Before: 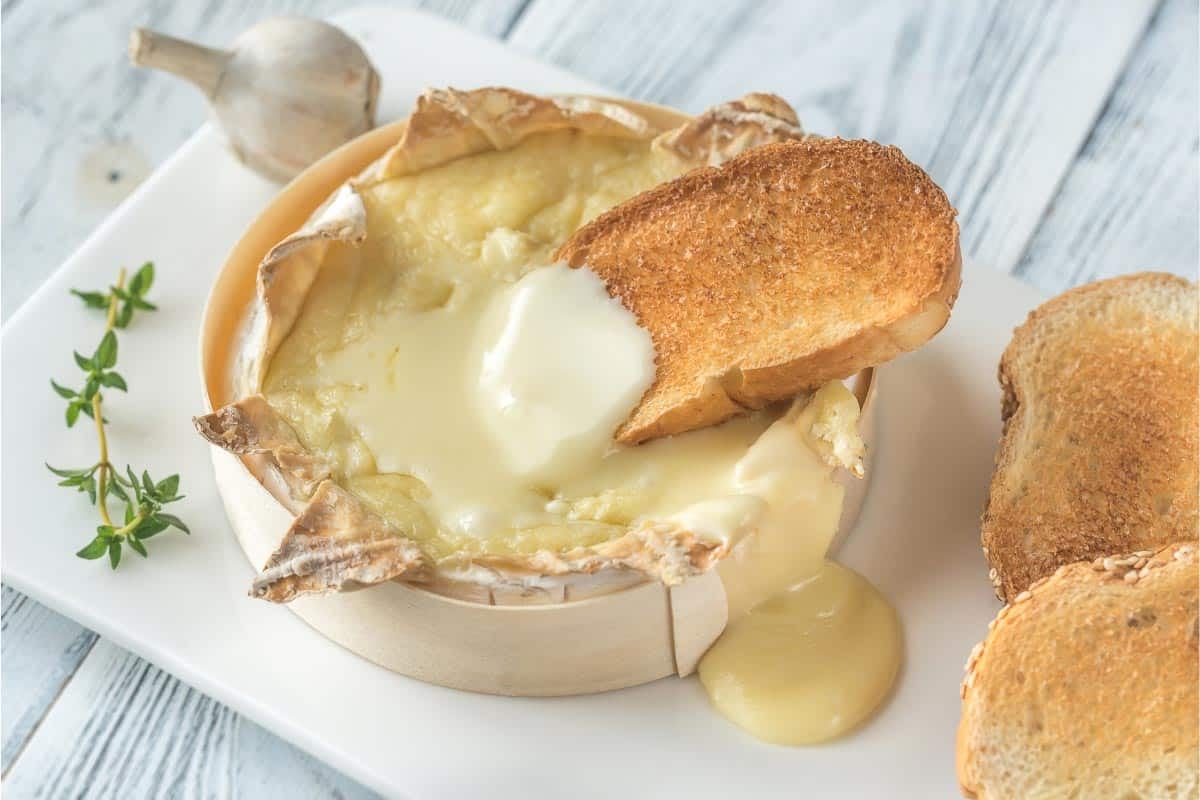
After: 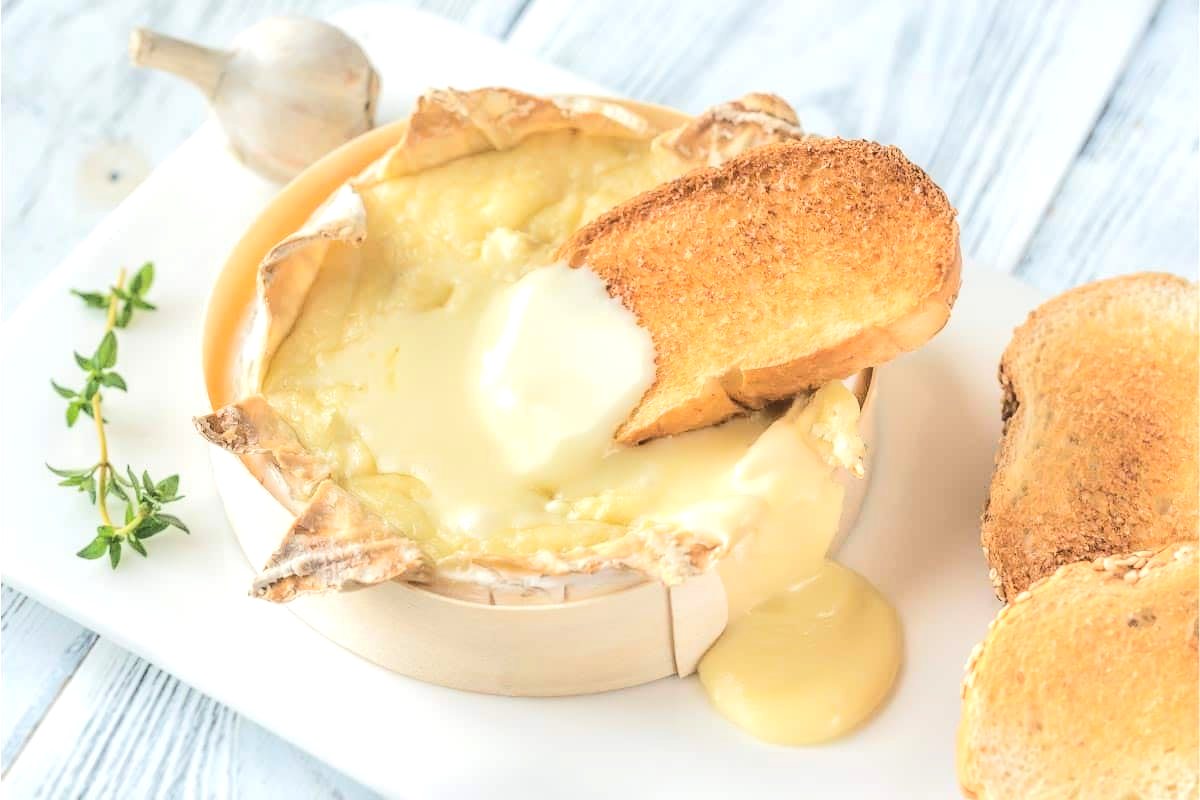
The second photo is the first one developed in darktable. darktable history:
rgb curve: curves: ch0 [(0, 0) (0.284, 0.292) (0.505, 0.644) (1, 1)], compensate middle gray true
tone equalizer: -8 EV -0.417 EV, -7 EV -0.389 EV, -6 EV -0.333 EV, -5 EV -0.222 EV, -3 EV 0.222 EV, -2 EV 0.333 EV, -1 EV 0.389 EV, +0 EV 0.417 EV, edges refinement/feathering 500, mask exposure compensation -1.57 EV, preserve details no
